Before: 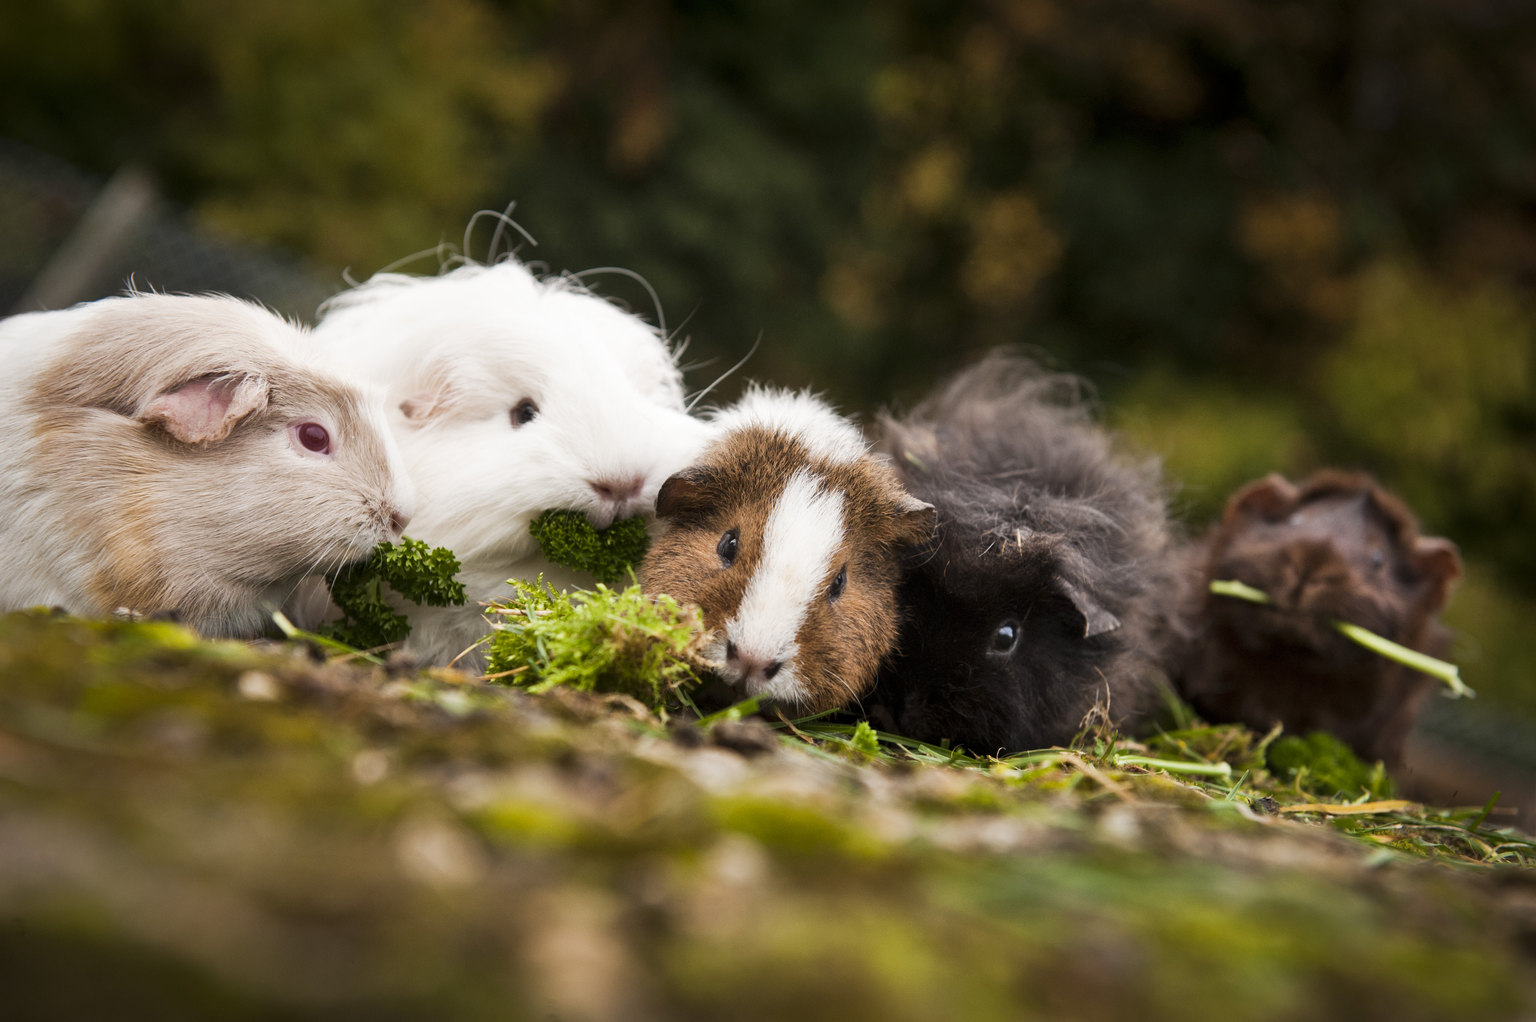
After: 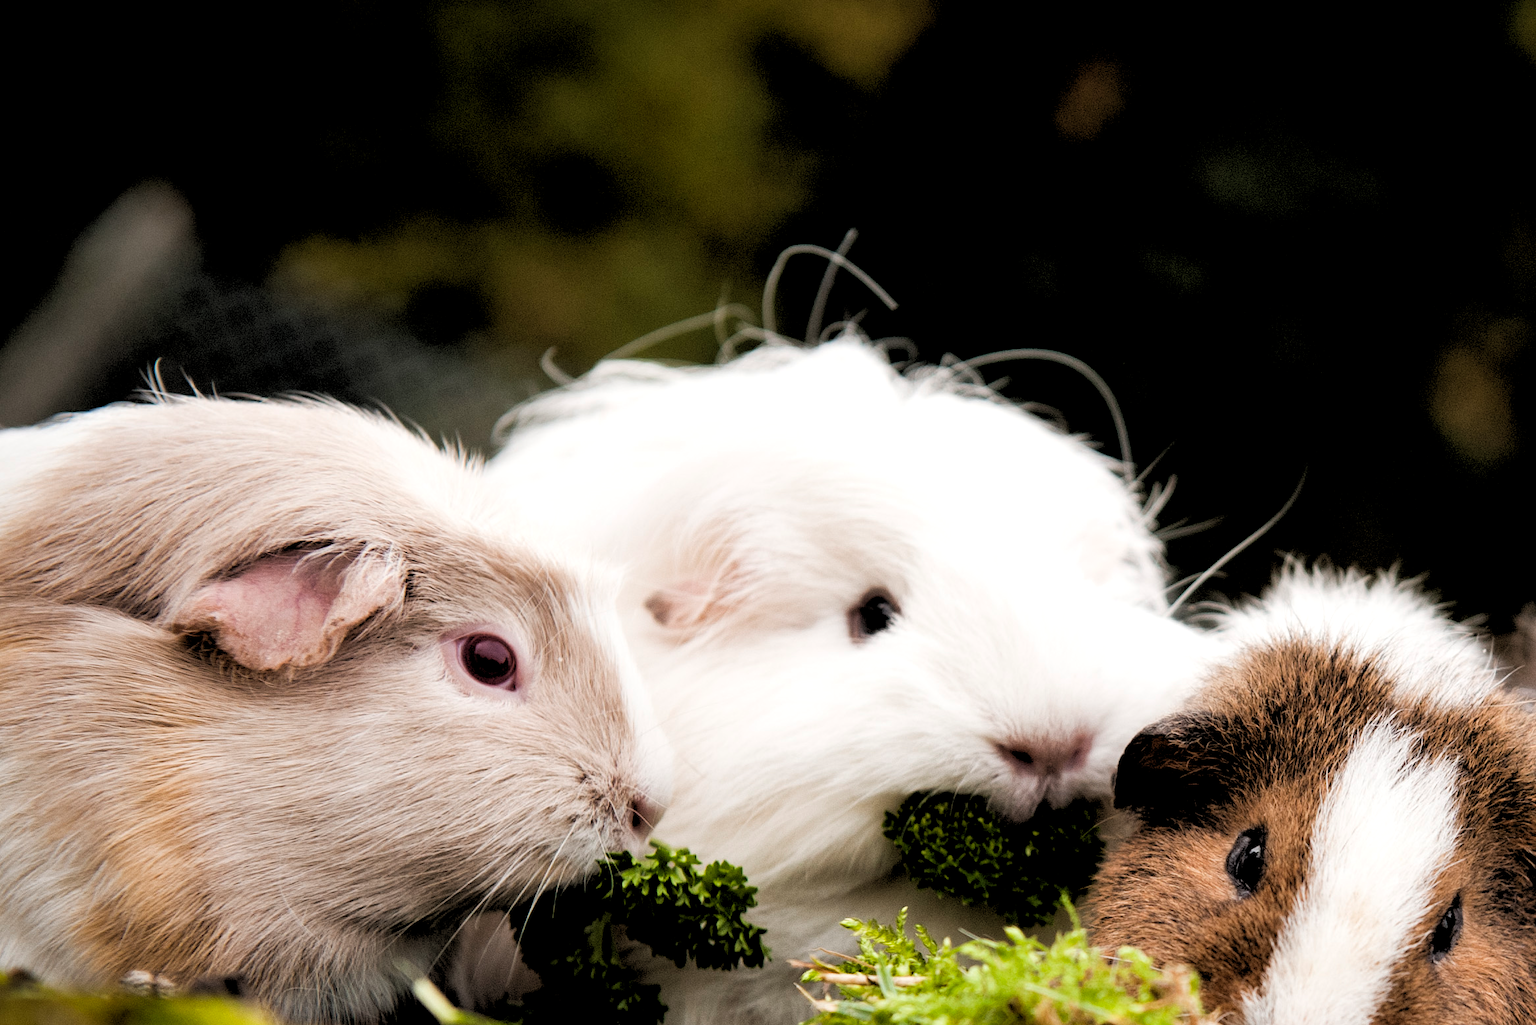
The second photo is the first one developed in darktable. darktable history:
rgb levels: levels [[0.034, 0.472, 0.904], [0, 0.5, 1], [0, 0.5, 1]]
crop and rotate: left 3.047%, top 7.509%, right 42.236%, bottom 37.598%
